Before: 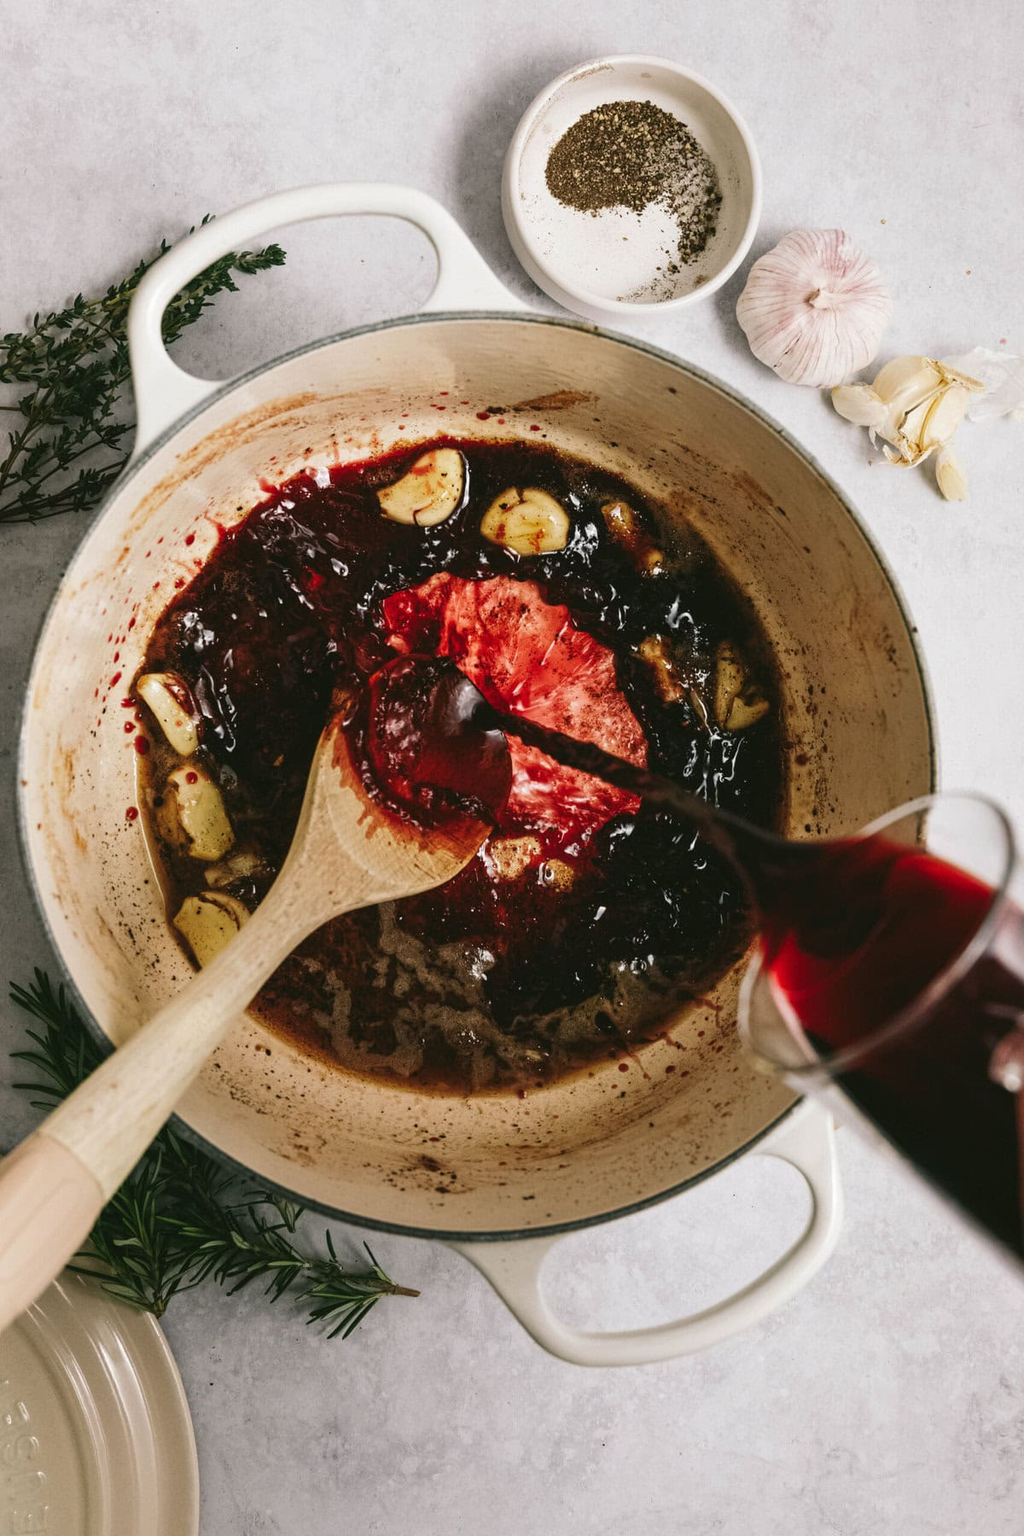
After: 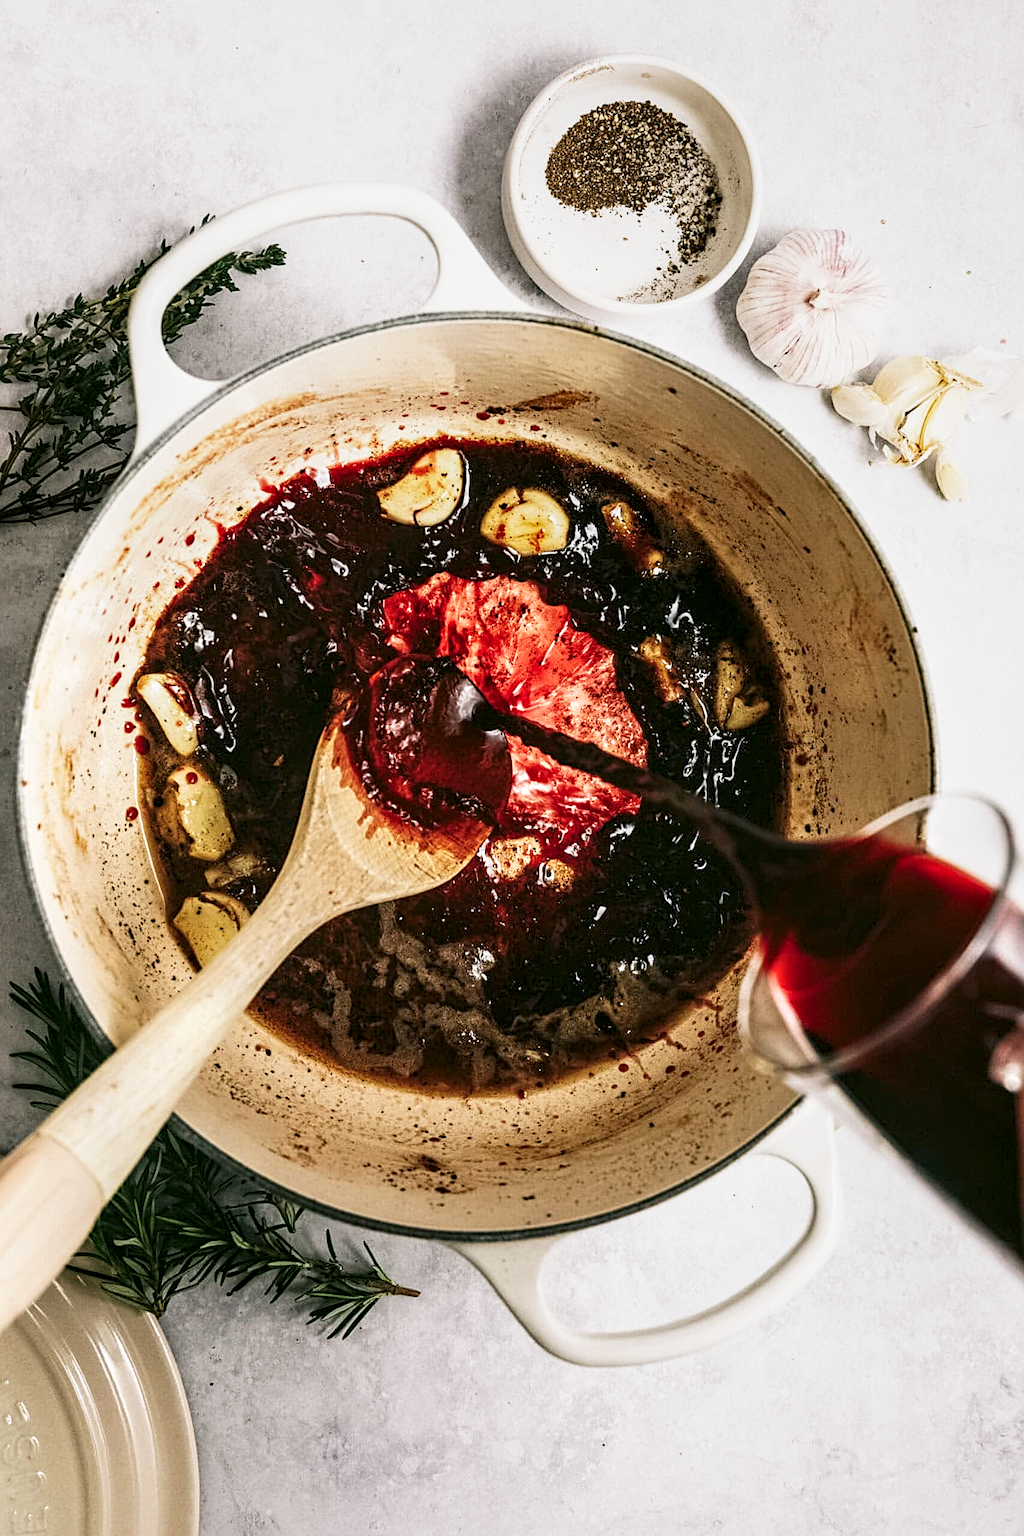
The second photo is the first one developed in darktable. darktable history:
sharpen: on, module defaults
base curve: curves: ch0 [(0, 0) (0.088, 0.125) (0.176, 0.251) (0.354, 0.501) (0.613, 0.749) (1, 0.877)], preserve colors none
exposure: compensate highlight preservation false
local contrast: detail 135%, midtone range 0.748
